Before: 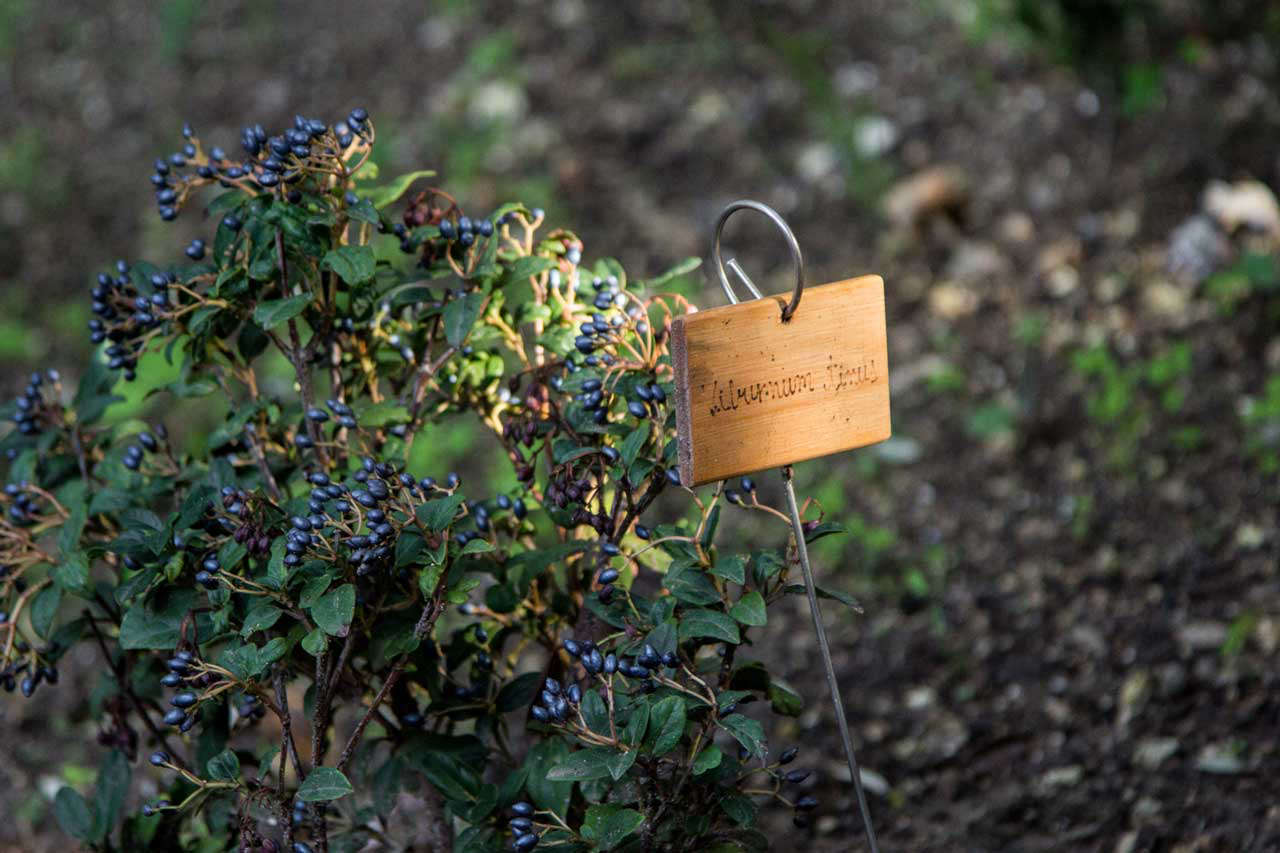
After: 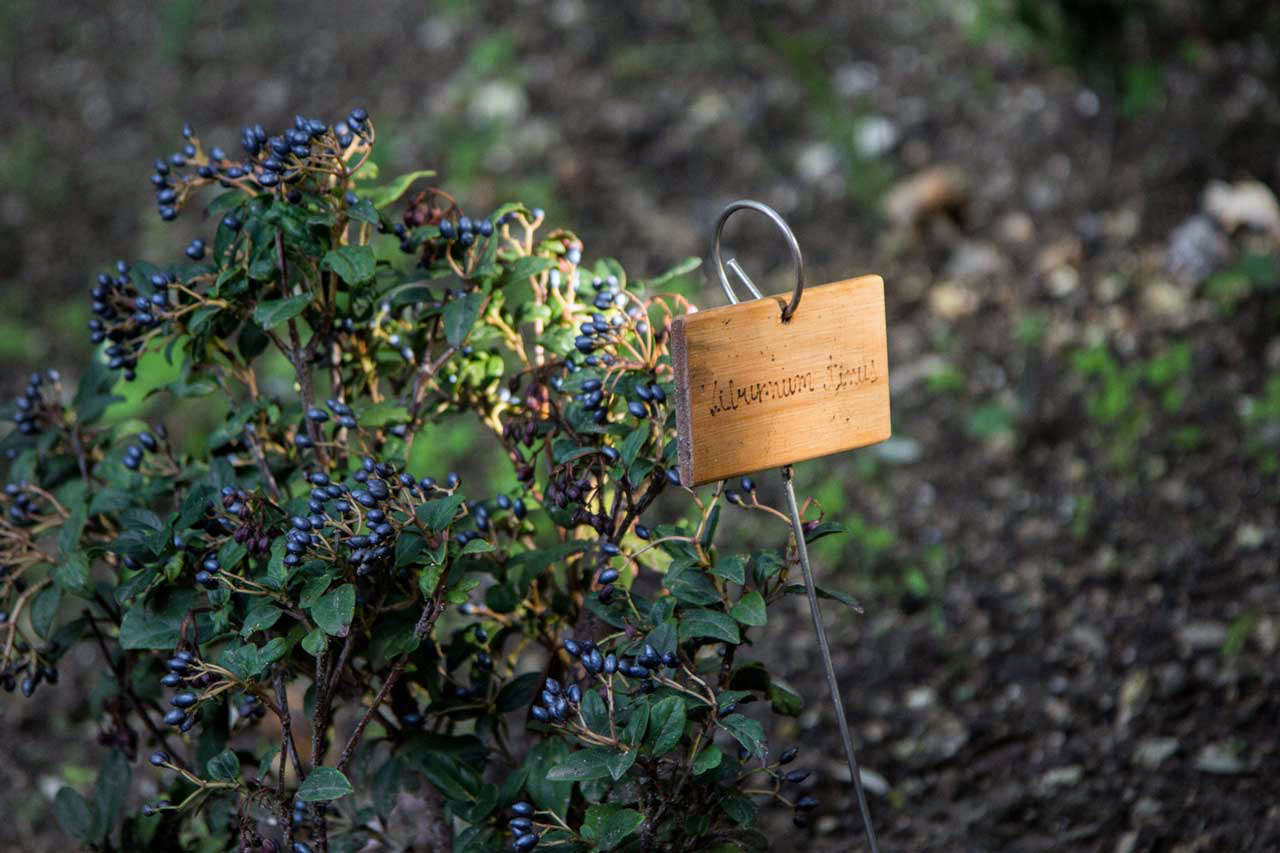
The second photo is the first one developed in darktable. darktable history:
vignetting: fall-off start 79.88%
white balance: red 0.983, blue 1.036
